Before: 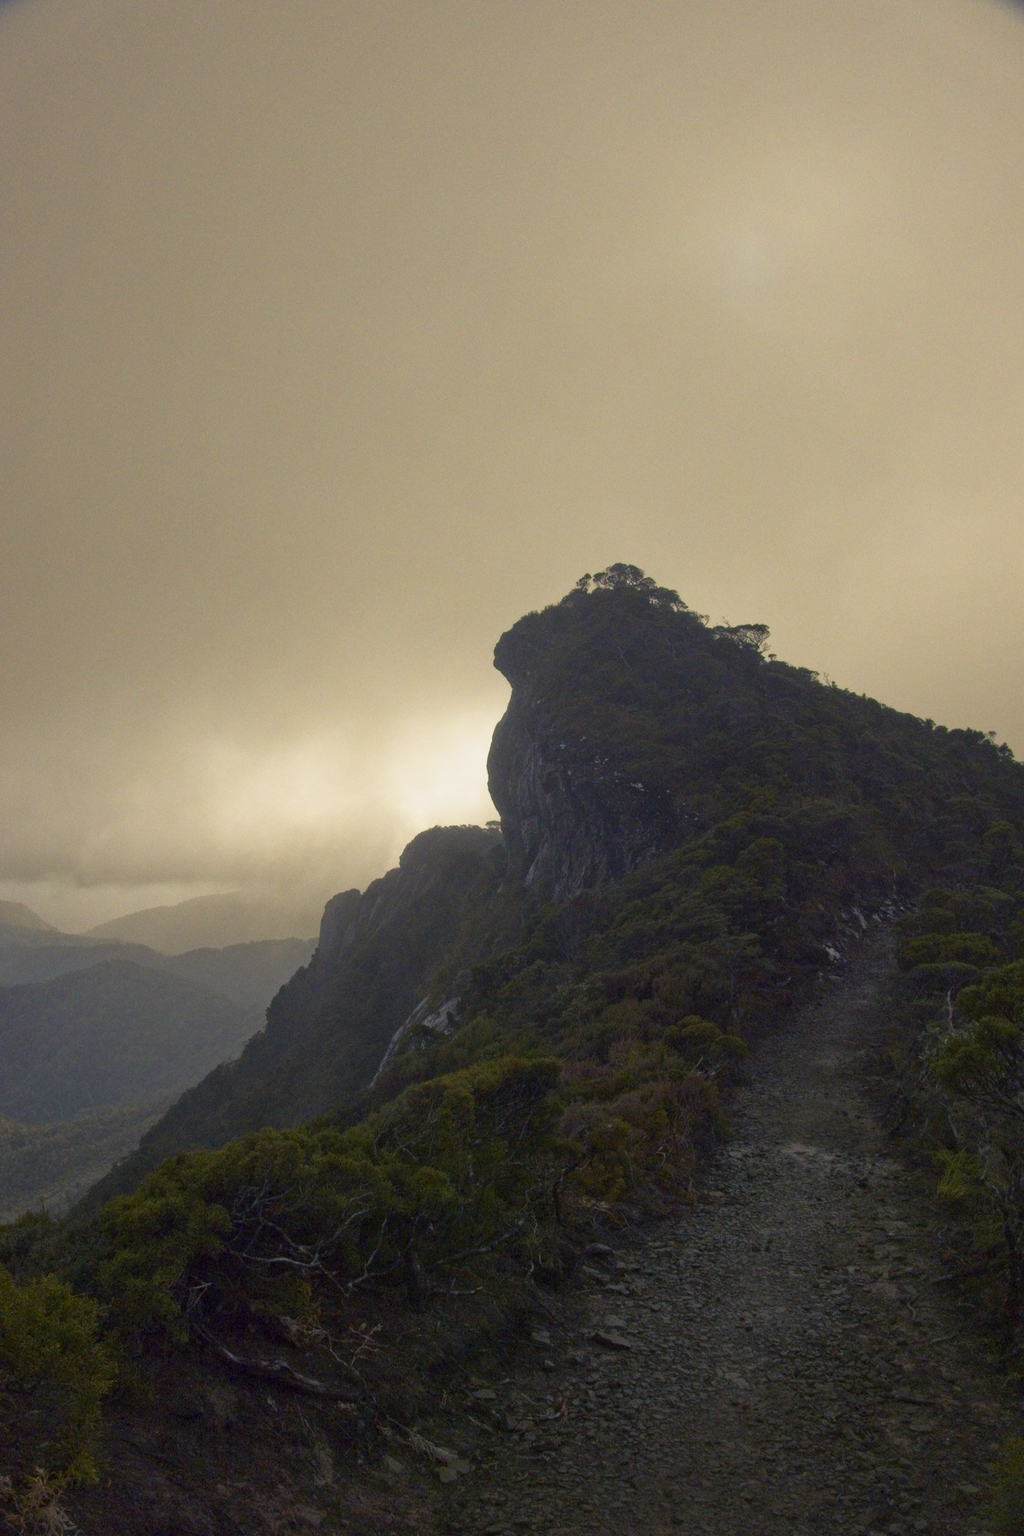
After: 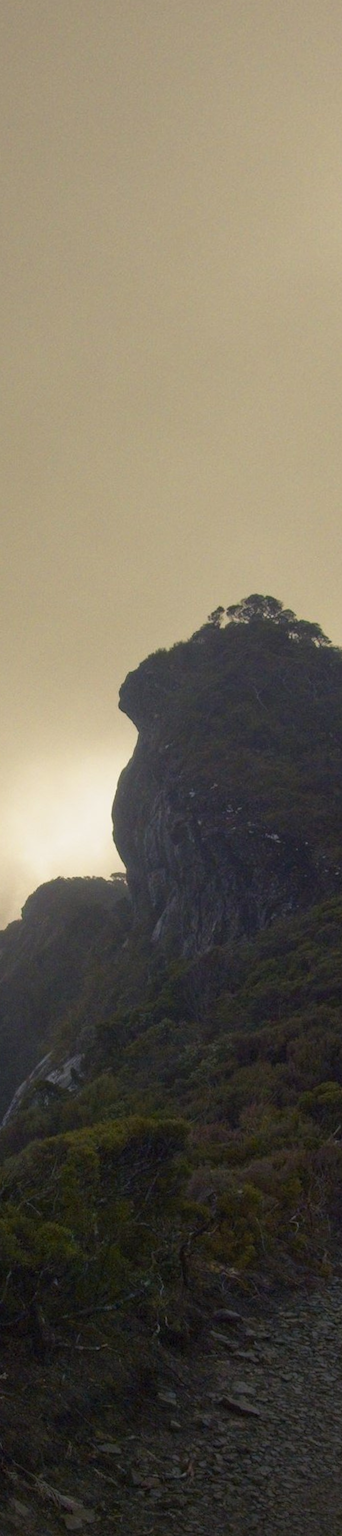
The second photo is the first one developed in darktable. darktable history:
rotate and perspective: rotation 0.062°, lens shift (vertical) 0.115, lens shift (horizontal) -0.133, crop left 0.047, crop right 0.94, crop top 0.061, crop bottom 0.94
crop: left 33.36%, right 33.36%
